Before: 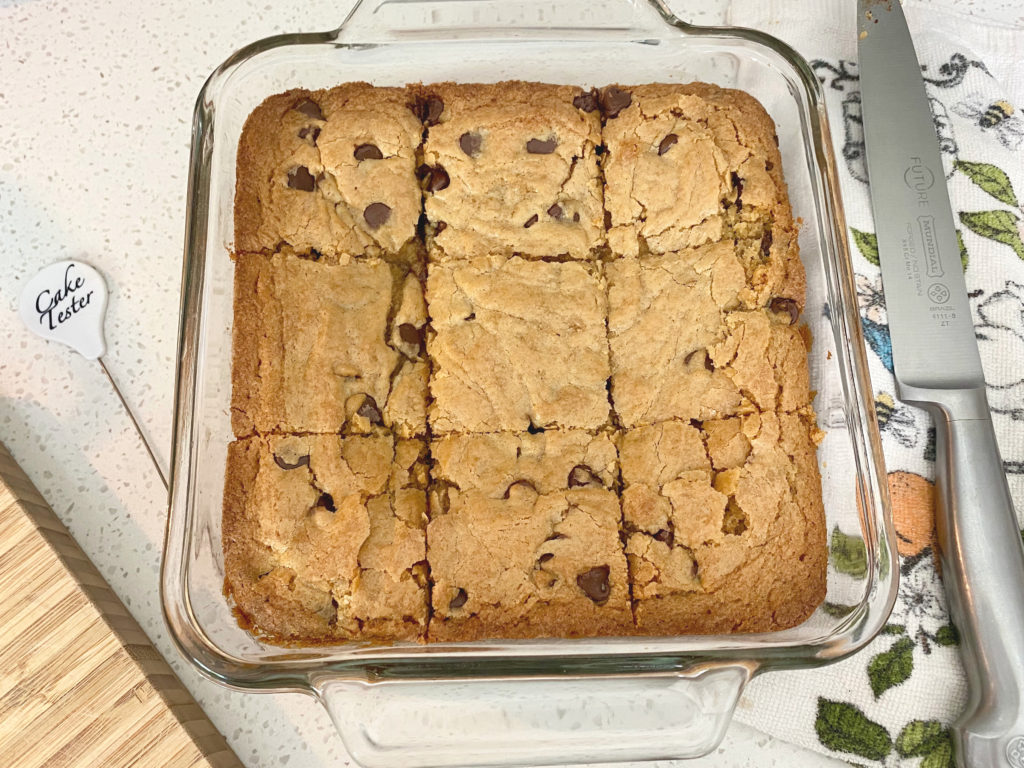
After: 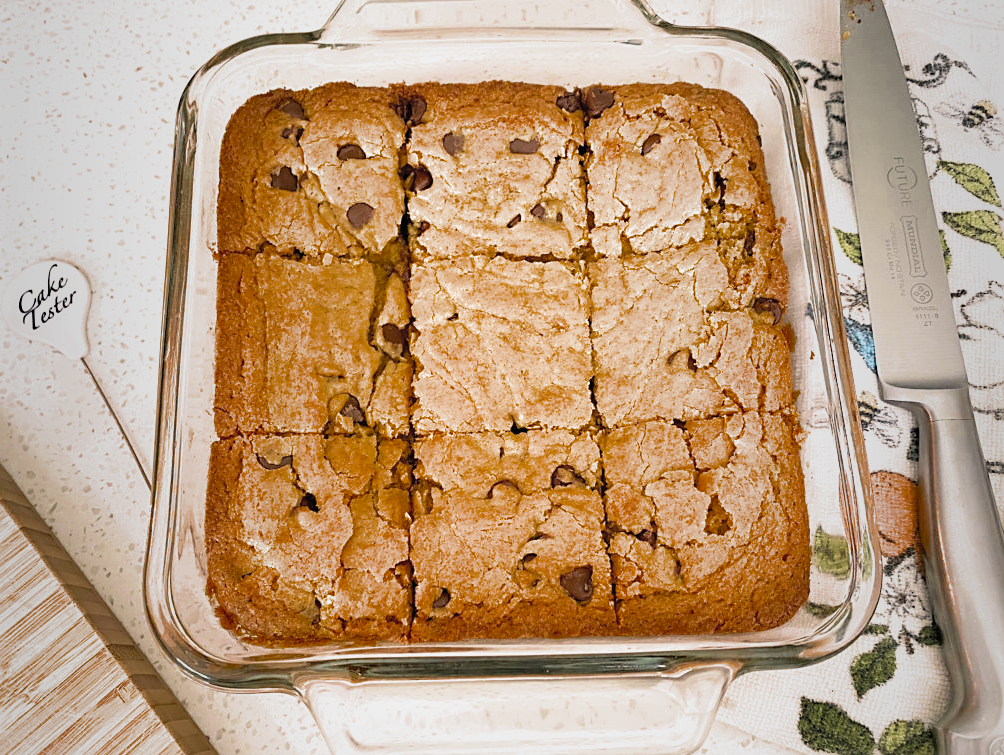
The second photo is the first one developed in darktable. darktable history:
color balance rgb: highlights gain › chroma 2.051%, highlights gain › hue 44.38°, perceptual saturation grading › global saturation 0.28%
exposure: black level correction 0, exposure 0.691 EV, compensate highlight preservation false
filmic rgb: black relative exposure -4.94 EV, white relative exposure 2.82 EV, hardness 3.71
sharpen: radius 1.841, amount 0.404, threshold 1.613
crop: left 1.677%, right 0.267%, bottom 1.673%
vignetting: fall-off start 18.08%, fall-off radius 137.91%, brightness -0.394, saturation 0.015, width/height ratio 0.621, shape 0.578
color zones: curves: ch0 [(0.11, 0.396) (0.195, 0.36) (0.25, 0.5) (0.303, 0.412) (0.357, 0.544) (0.75, 0.5) (0.967, 0.328)]; ch1 [(0, 0.468) (0.112, 0.512) (0.202, 0.6) (0.25, 0.5) (0.307, 0.352) (0.357, 0.544) (0.75, 0.5) (0.963, 0.524)]
